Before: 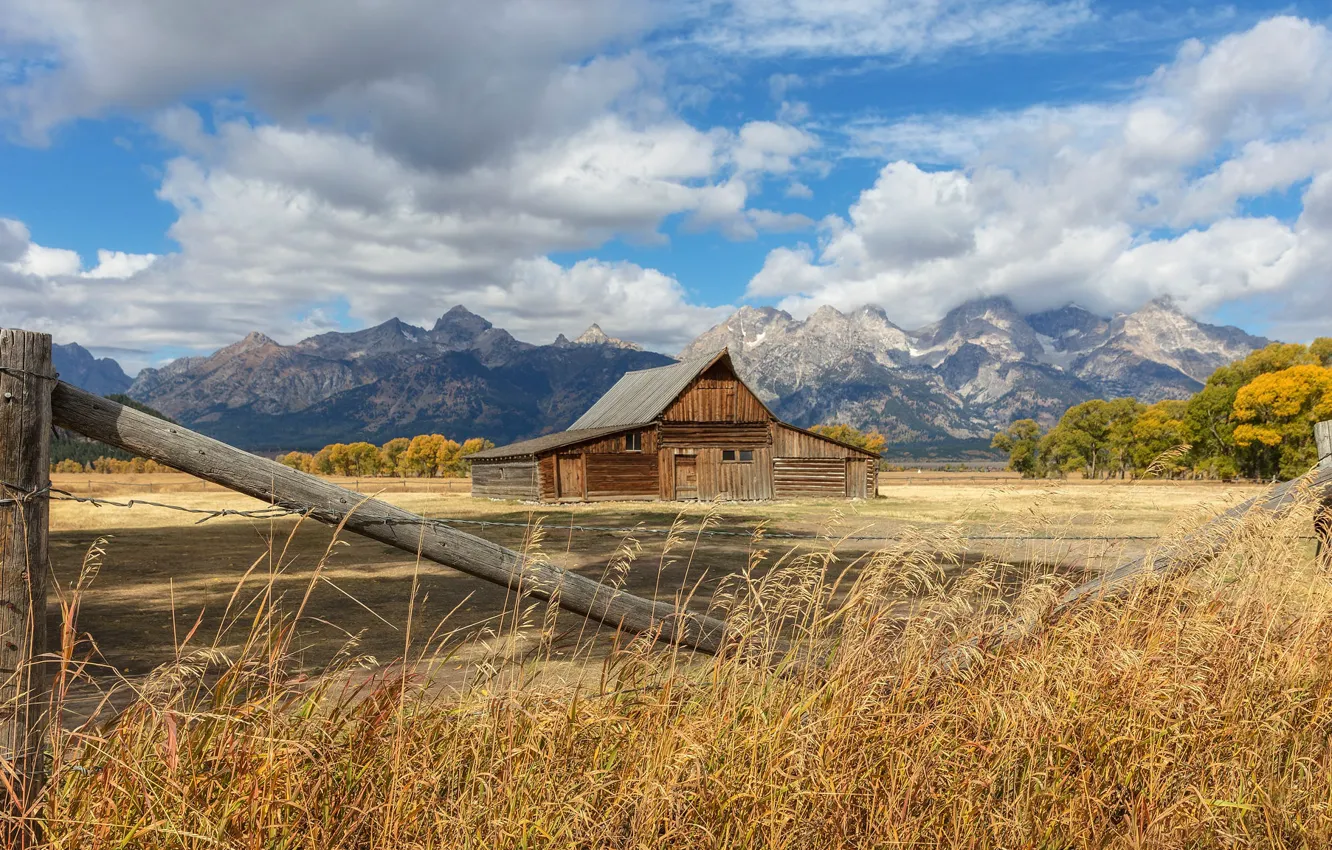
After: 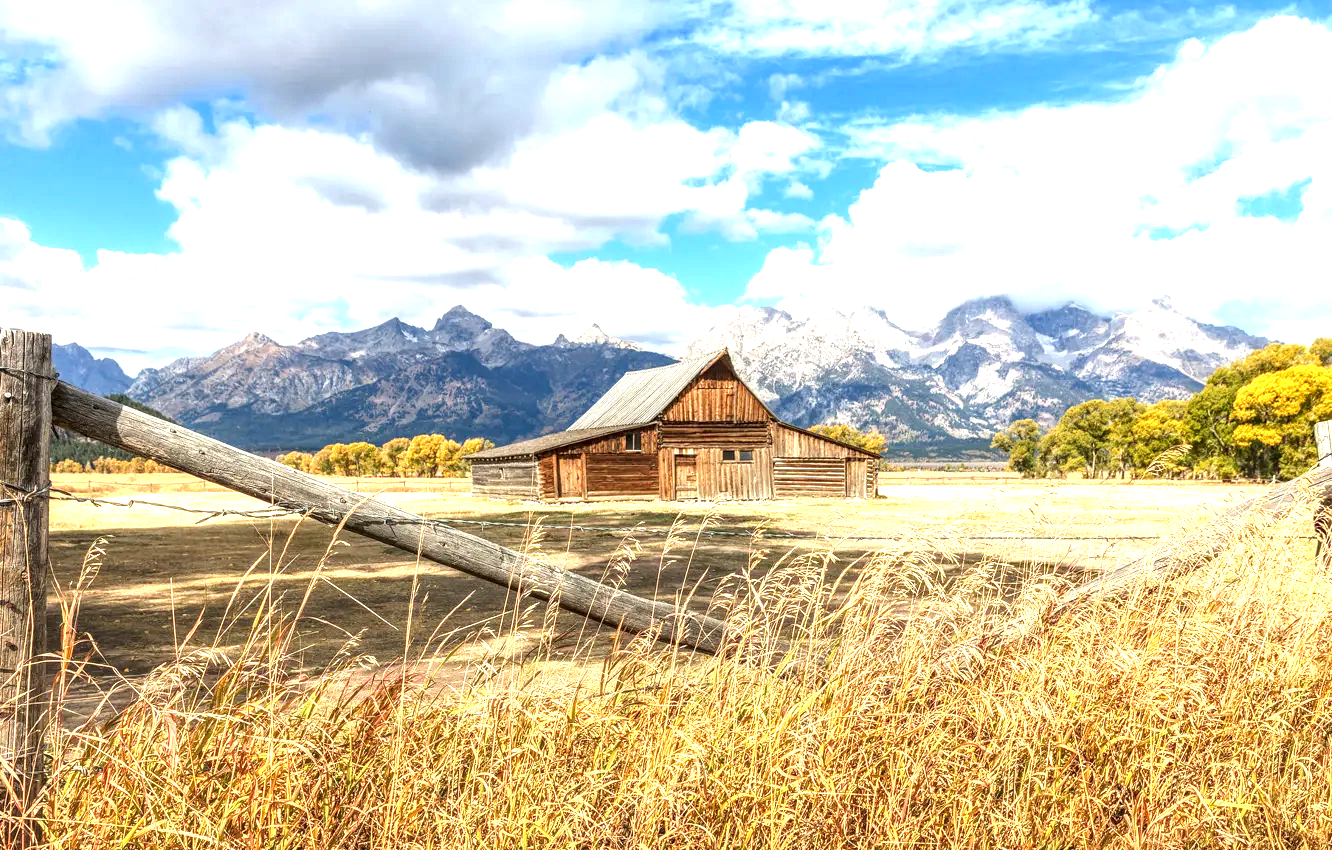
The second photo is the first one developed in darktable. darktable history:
exposure: black level correction 0, exposure 1.354 EV, compensate exposure bias true, compensate highlight preservation false
local contrast: detail 142%
